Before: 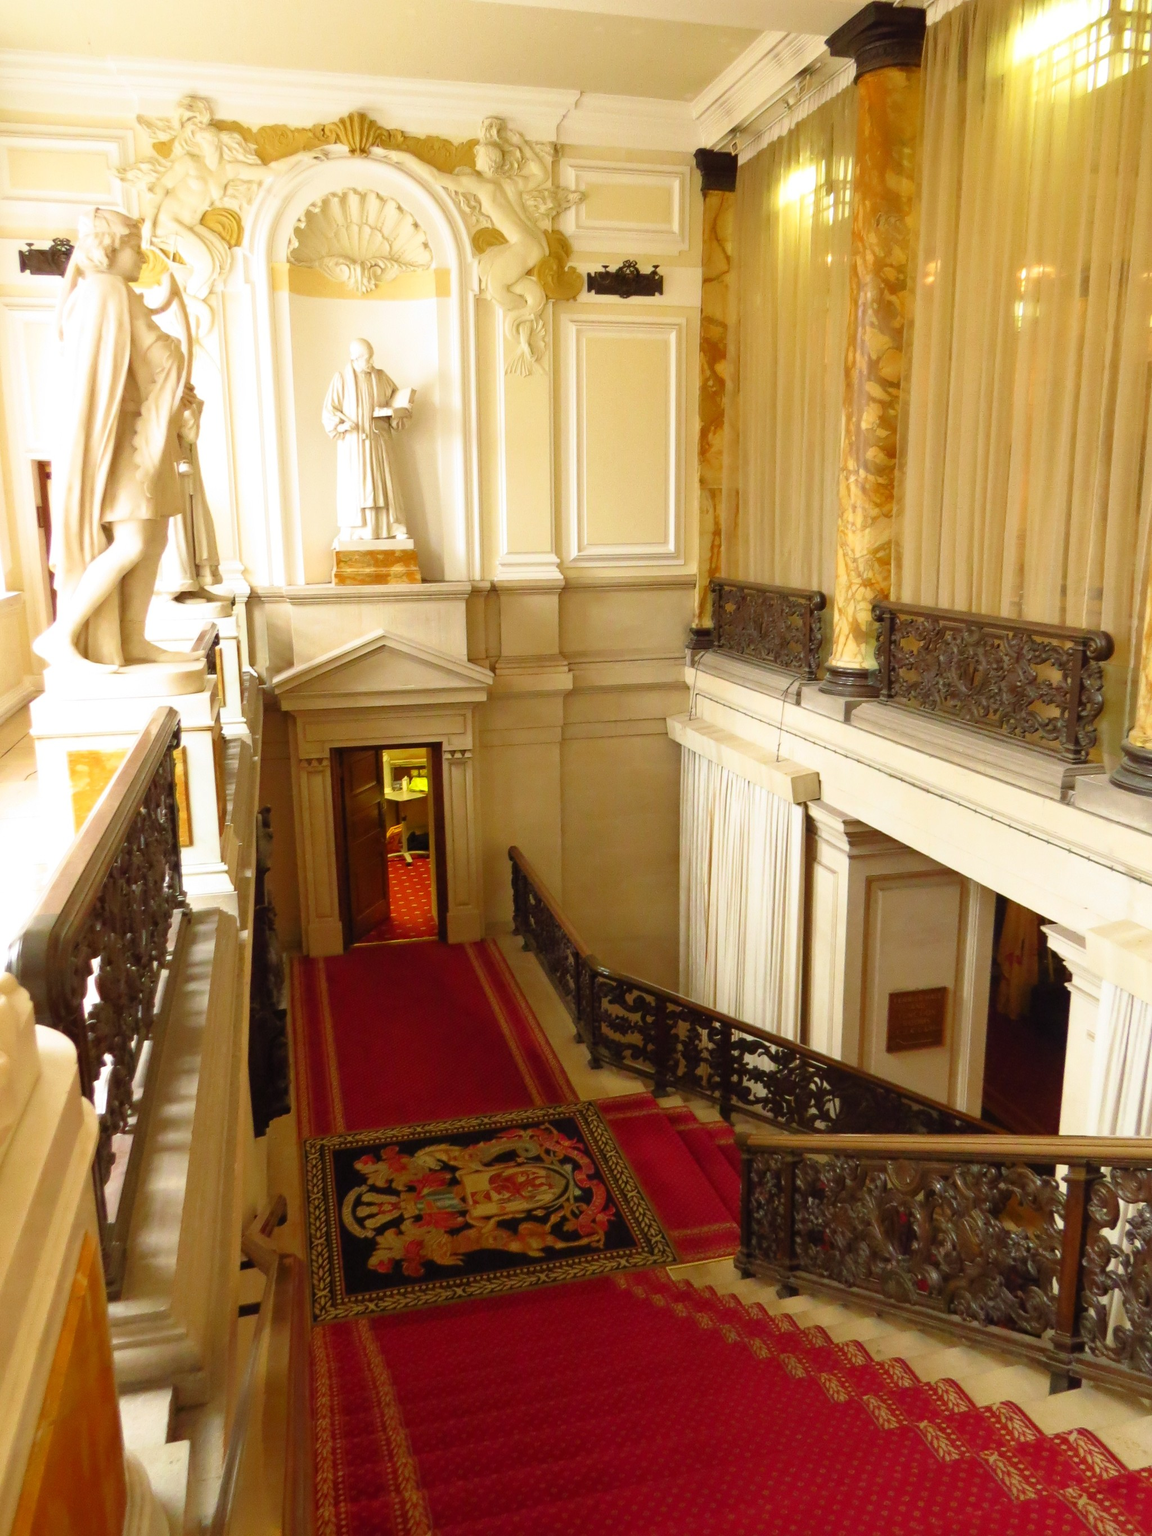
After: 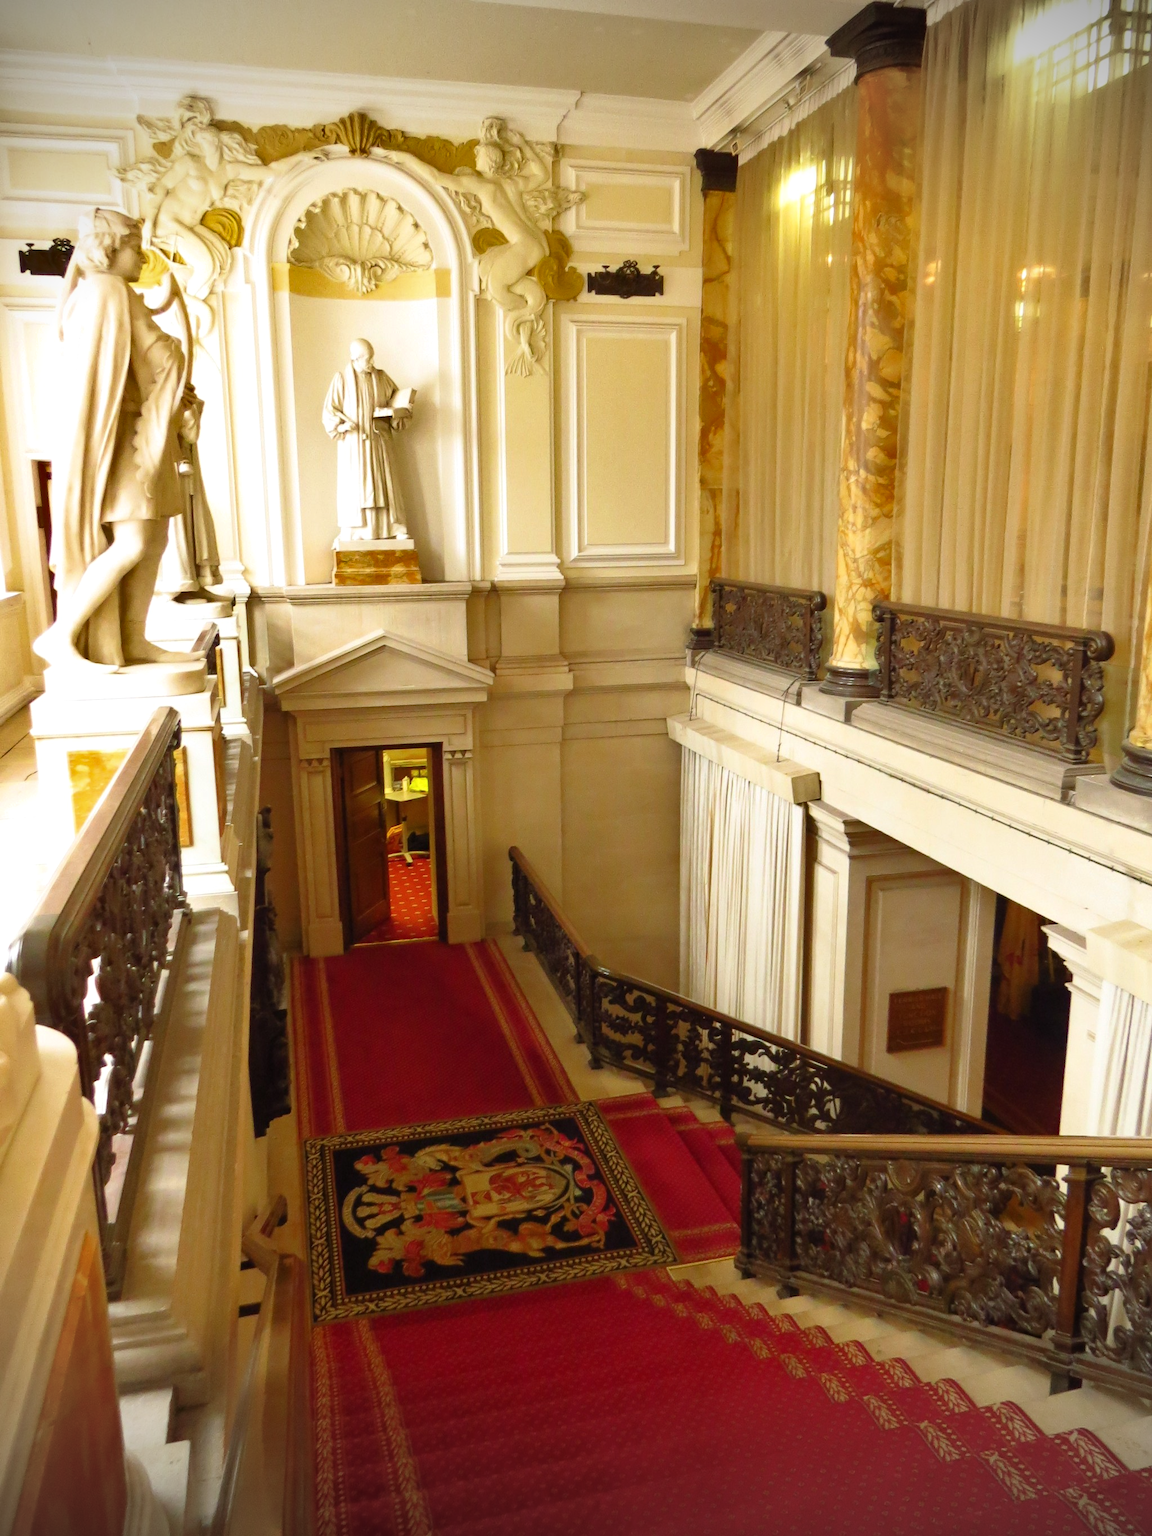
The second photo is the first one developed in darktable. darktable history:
vignetting: fall-off start 97.22%, brightness -0.71, saturation -0.485, width/height ratio 1.181
shadows and highlights: shadows 13.82, white point adjustment 1.14, soften with gaussian
